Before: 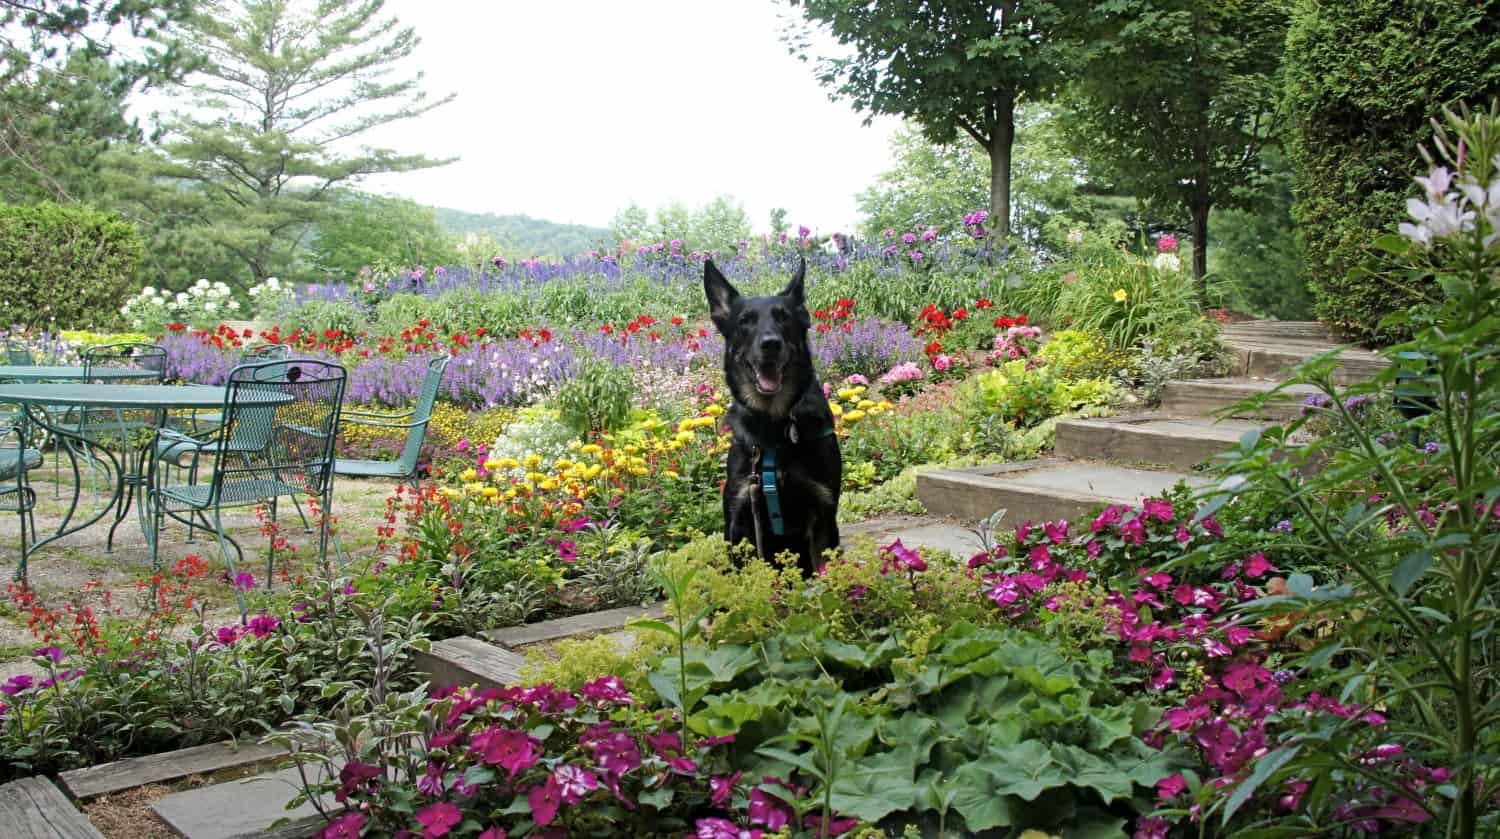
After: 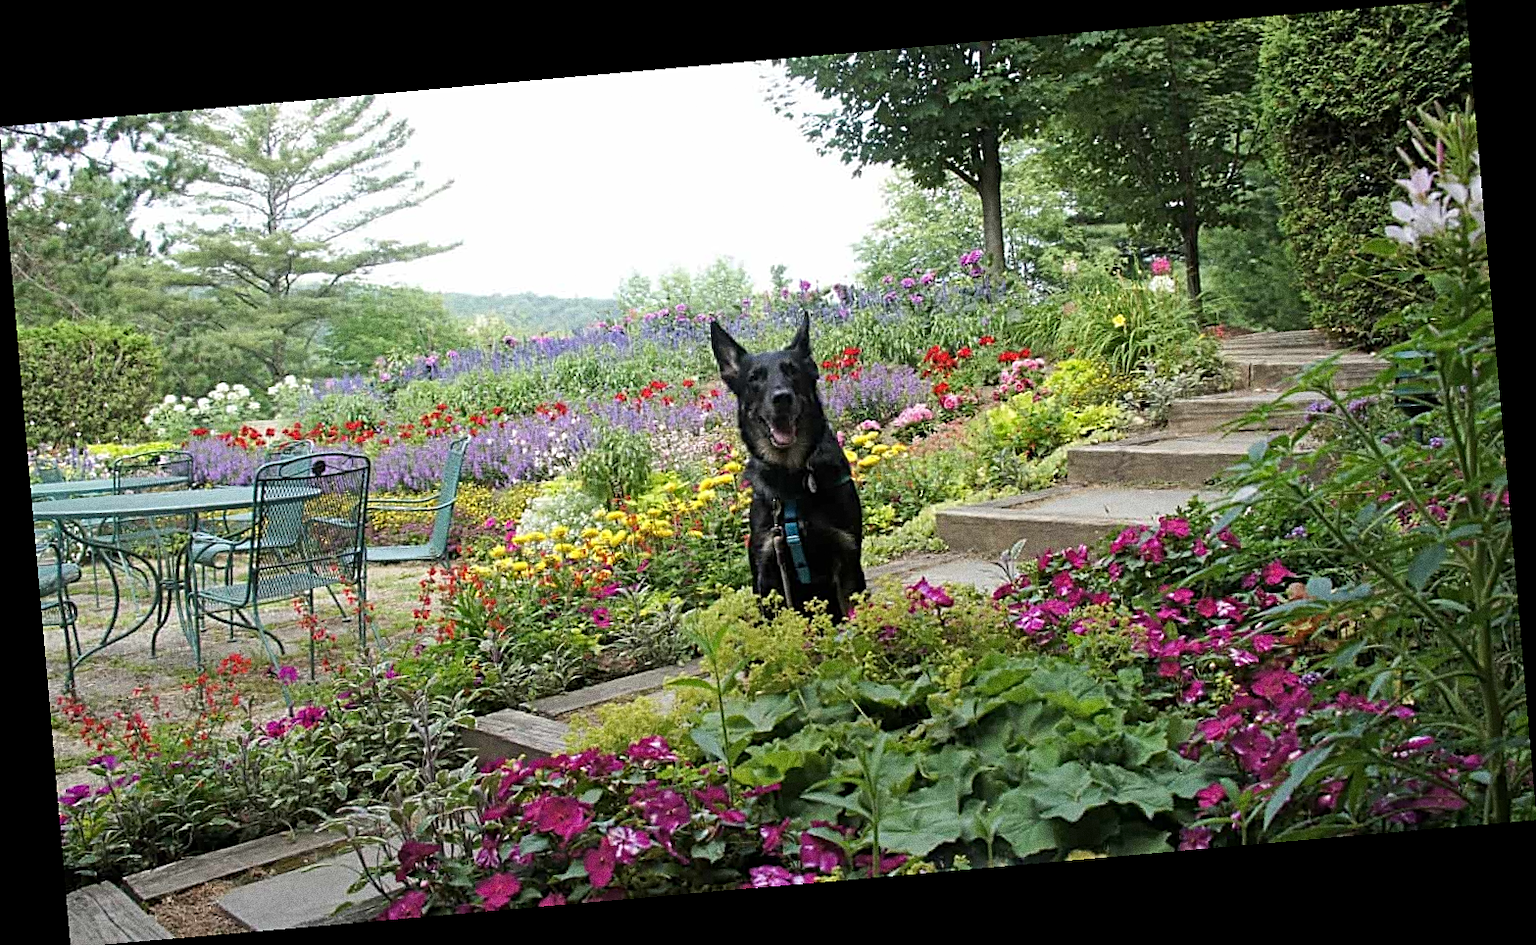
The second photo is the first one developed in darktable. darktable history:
grain: coarseness 0.09 ISO, strength 40%
sharpen: on, module defaults
rotate and perspective: rotation -4.98°, automatic cropping off
